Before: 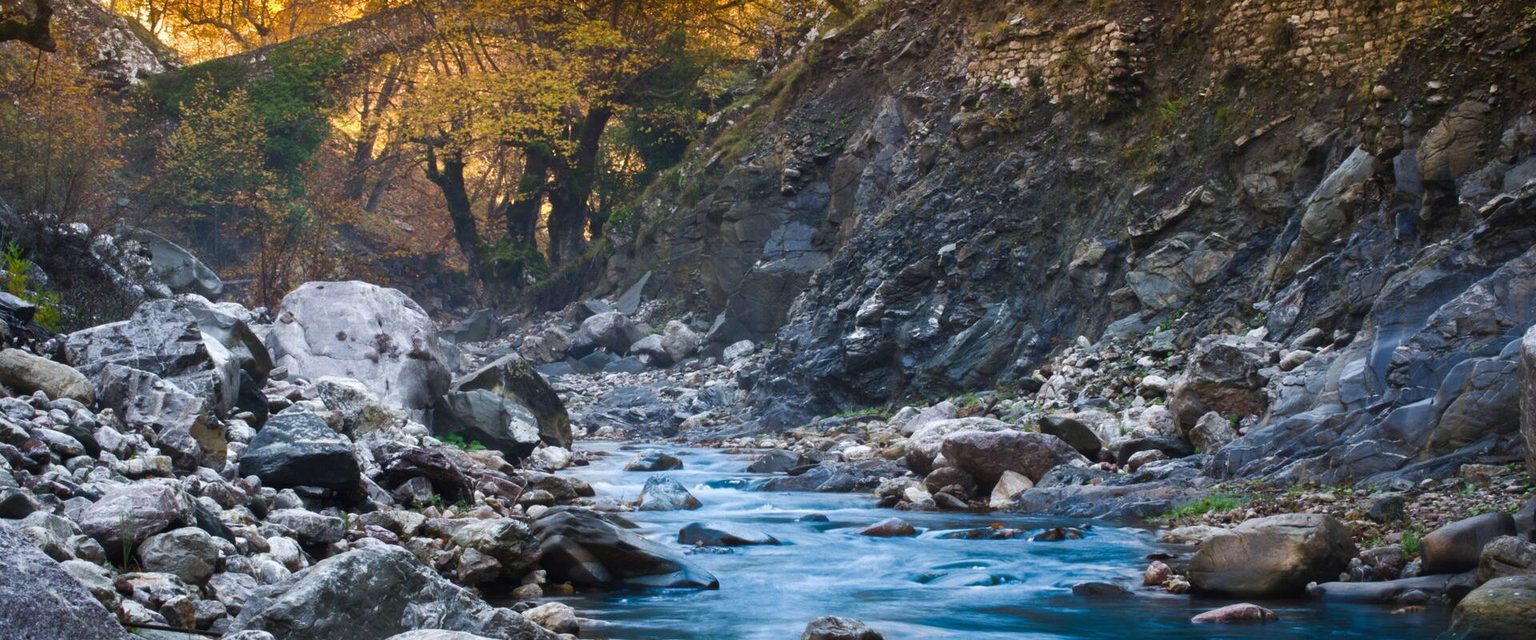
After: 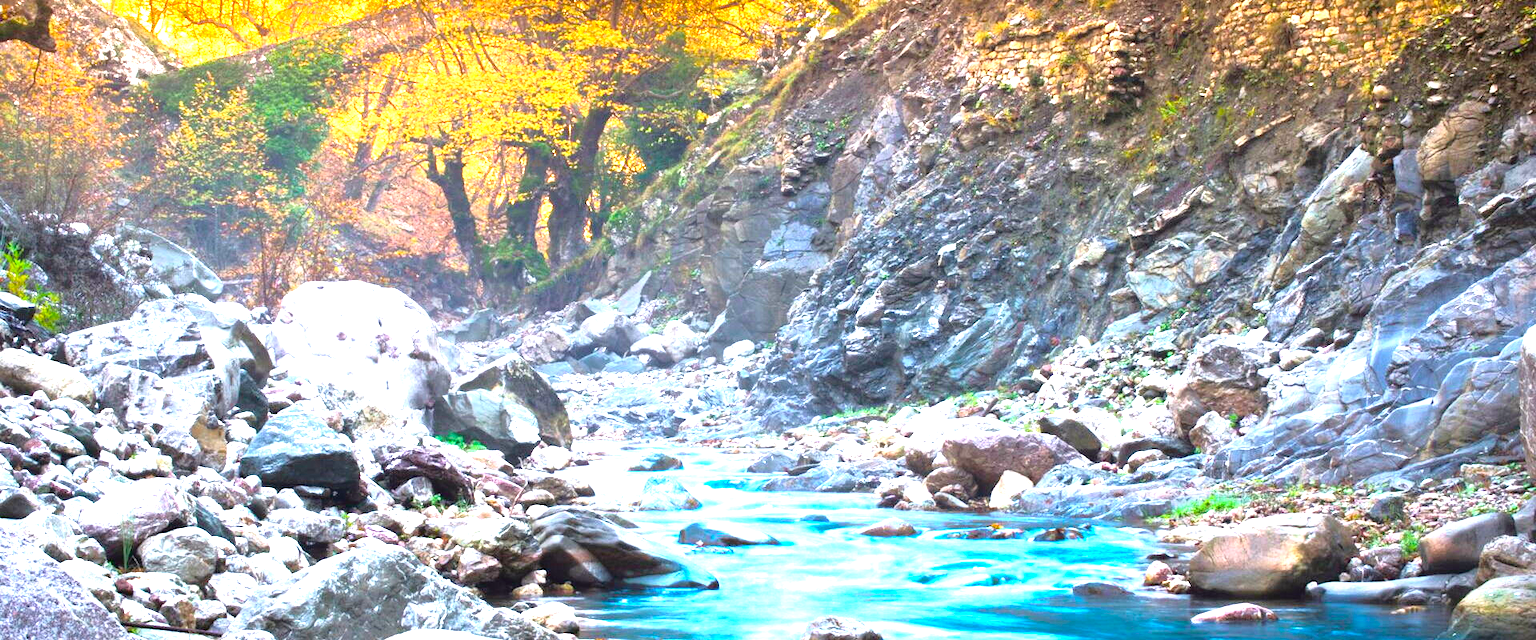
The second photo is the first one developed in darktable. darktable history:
tone curve: curves: ch0 [(0, 0.013) (0.117, 0.081) (0.257, 0.259) (0.408, 0.45) (0.611, 0.64) (0.81, 0.857) (1, 1)]; ch1 [(0, 0) (0.287, 0.198) (0.501, 0.506) (0.56, 0.584) (0.715, 0.741) (0.976, 0.992)]; ch2 [(0, 0) (0.369, 0.362) (0.5, 0.5) (0.537, 0.547) (0.59, 0.603) (0.681, 0.754) (1, 1)], color space Lab, independent channels, preserve colors none
exposure: exposure 2.25 EV, compensate highlight preservation false
